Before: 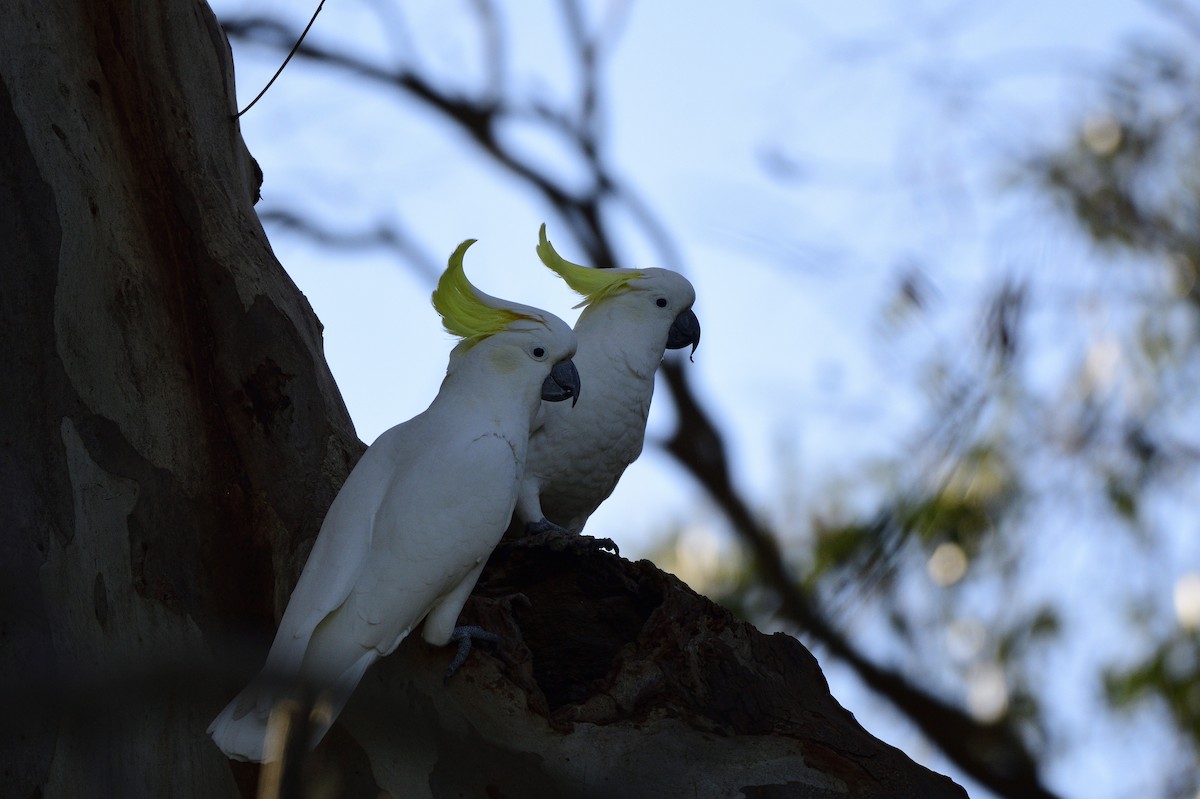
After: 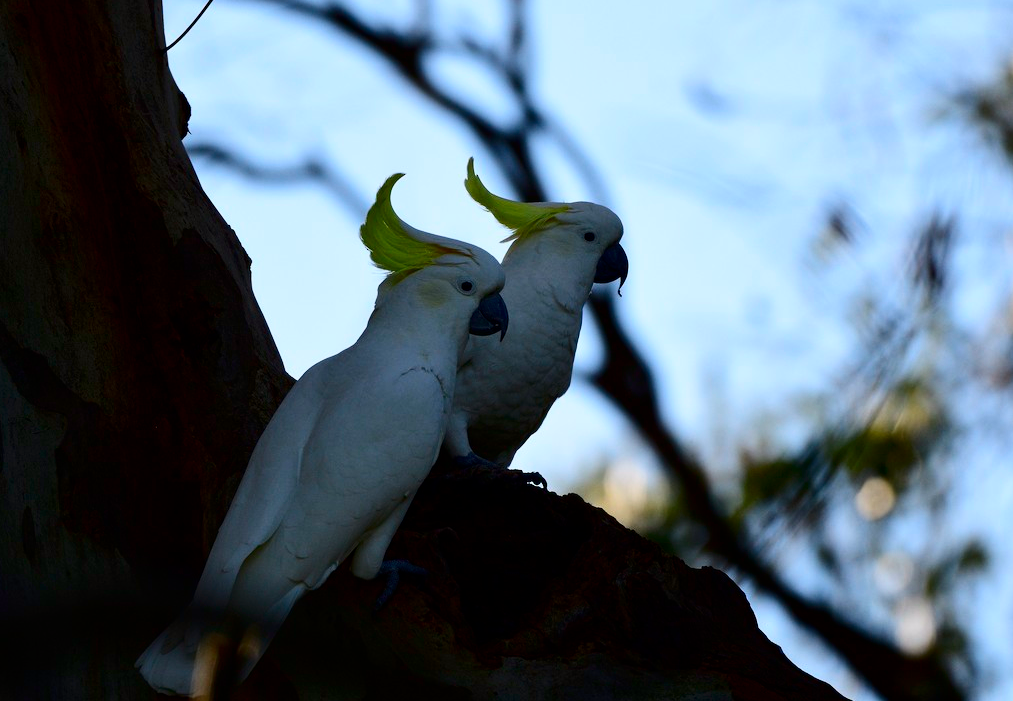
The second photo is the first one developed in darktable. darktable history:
crop: left 6.045%, top 8.332%, right 9.537%, bottom 3.827%
contrast brightness saturation: contrast 0.206, brightness -0.105, saturation 0.213
color calibration: x 0.34, y 0.353, temperature 5175.08 K
